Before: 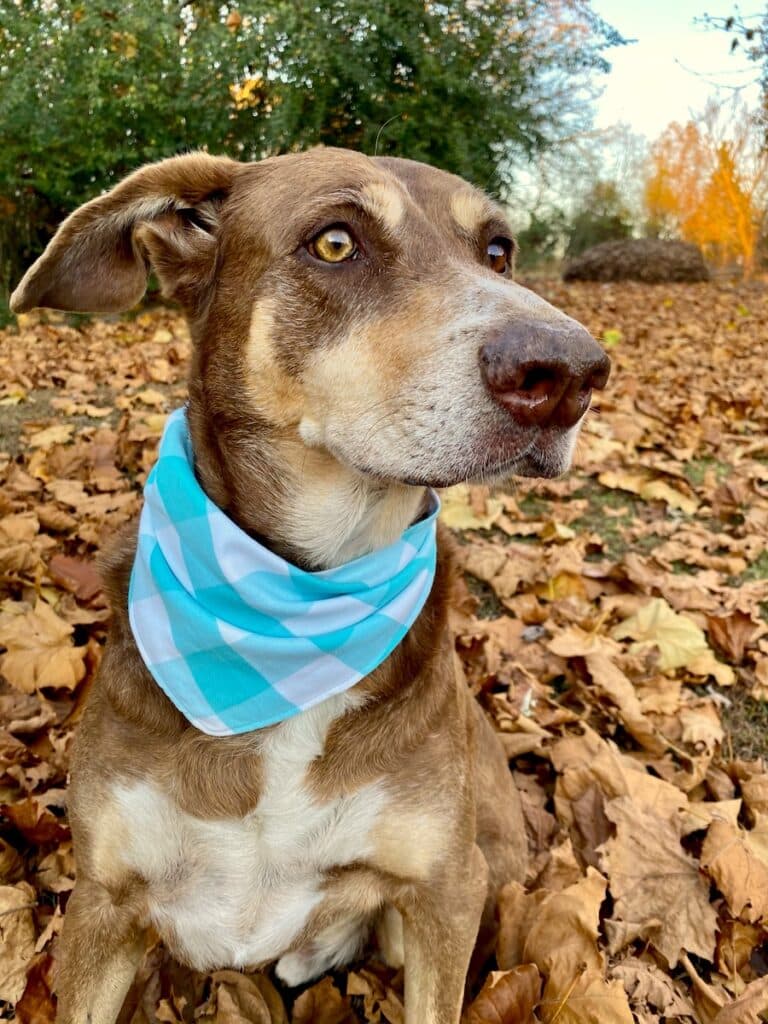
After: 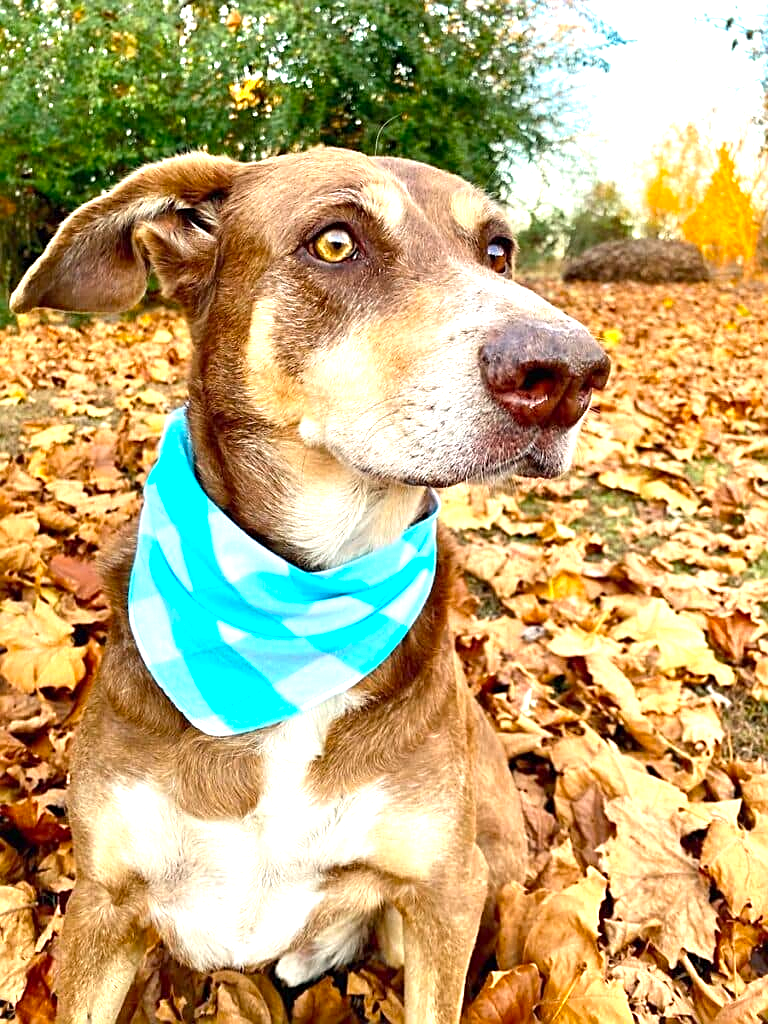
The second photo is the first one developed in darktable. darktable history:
sharpen: on, module defaults
exposure: black level correction 0, exposure 1.1 EV, compensate highlight preservation false
